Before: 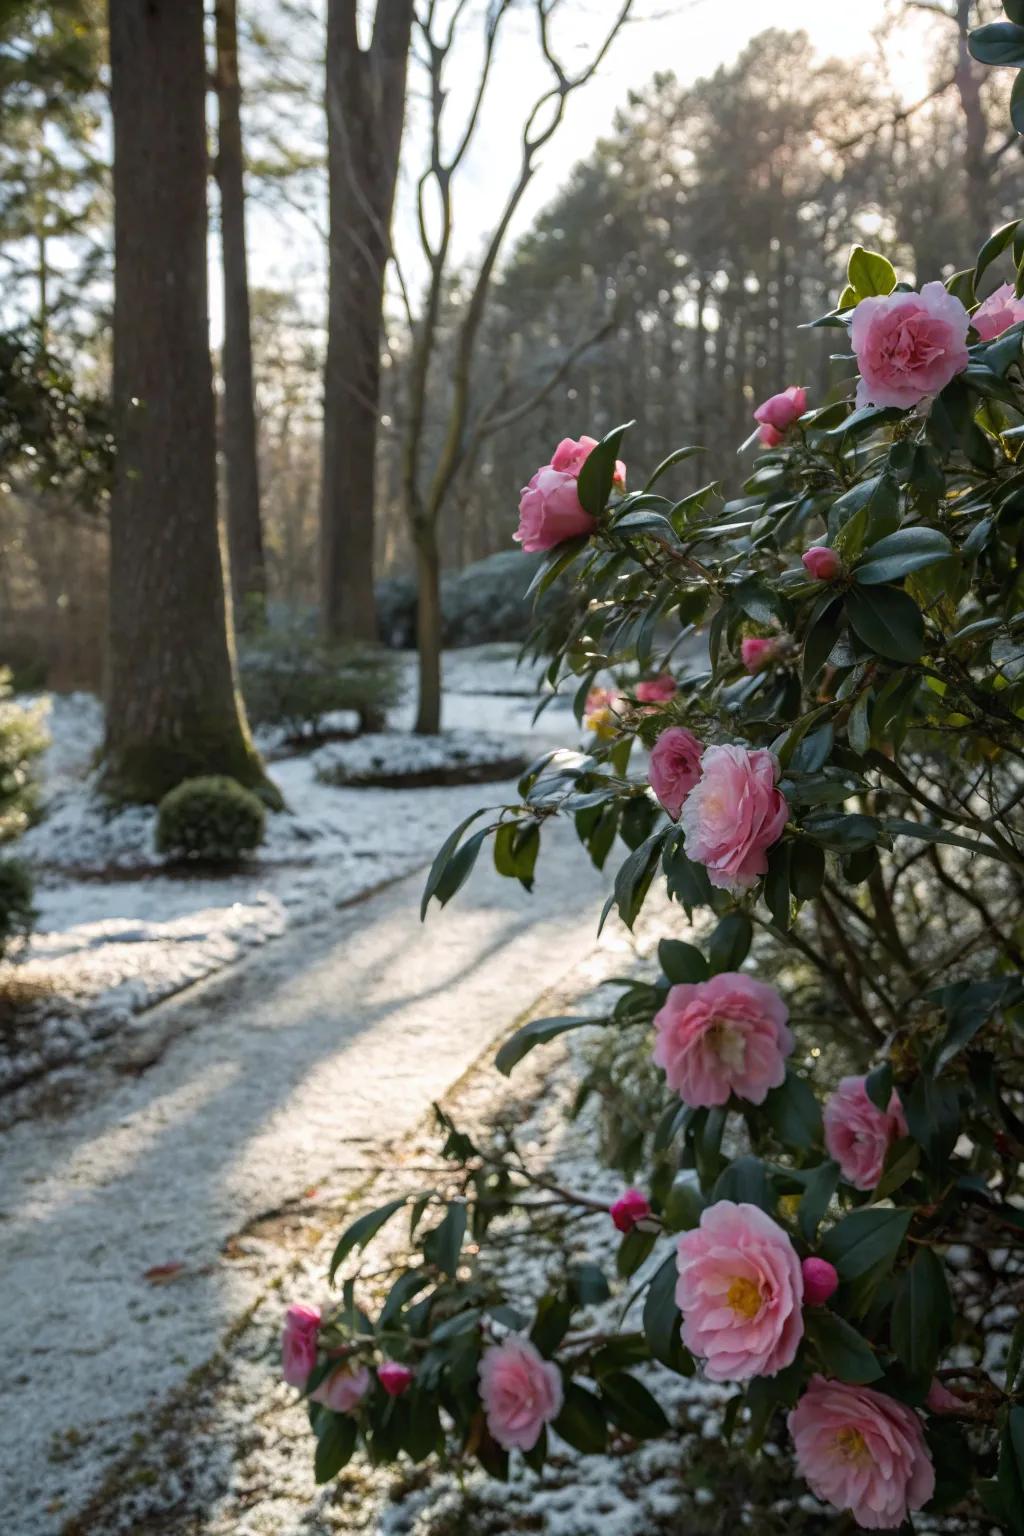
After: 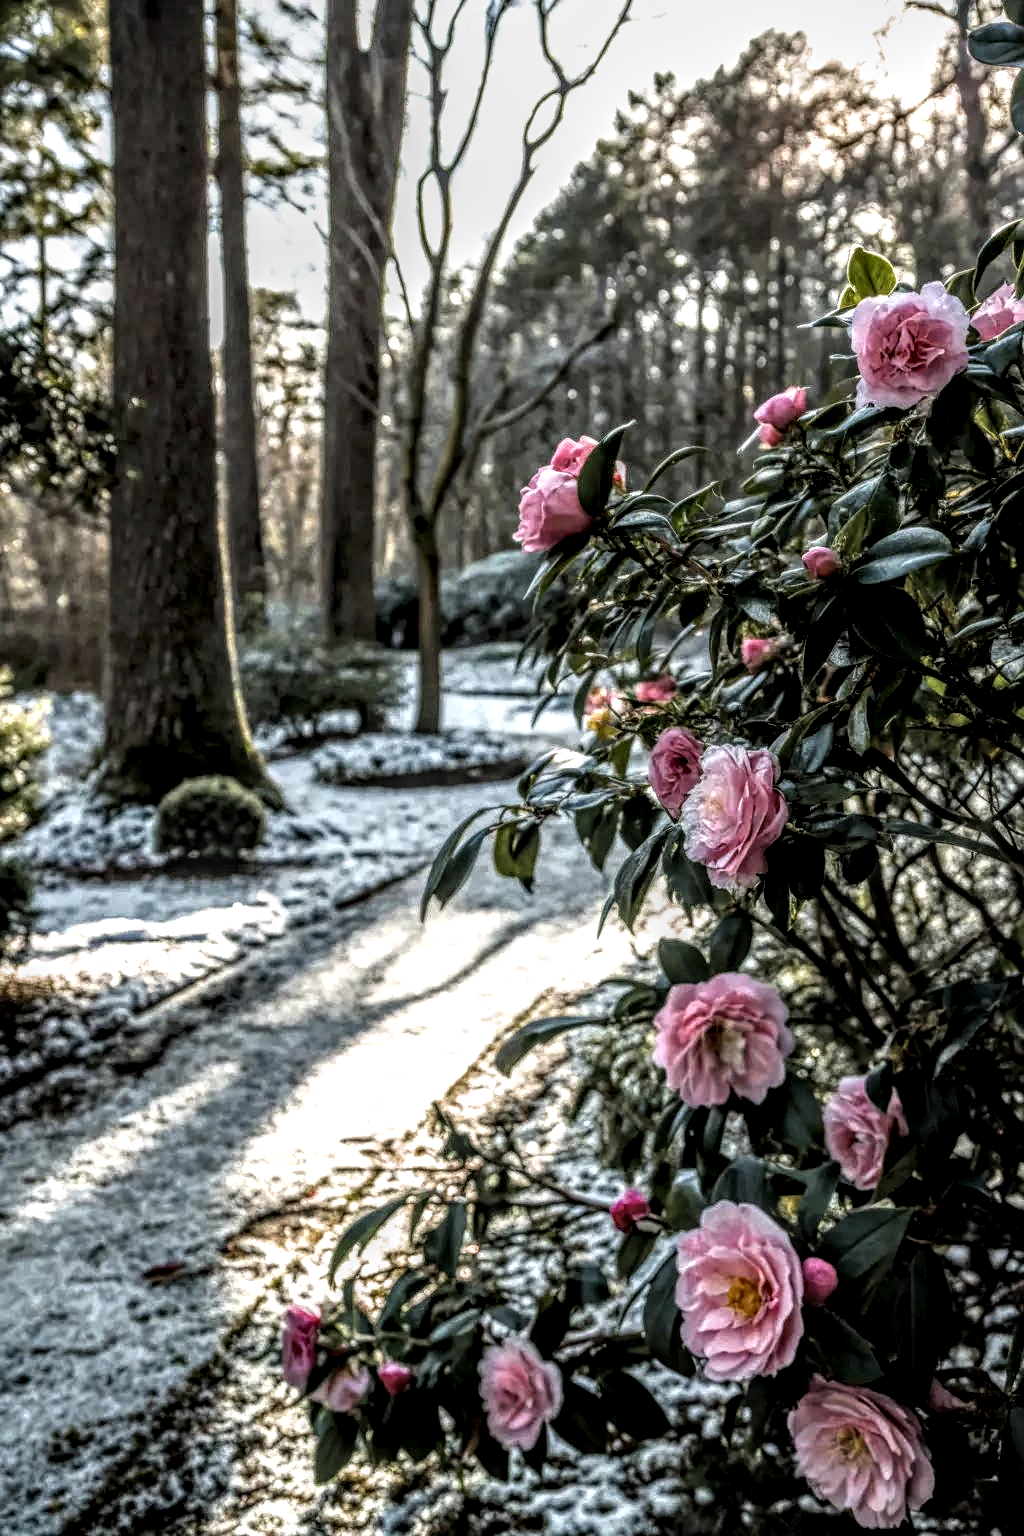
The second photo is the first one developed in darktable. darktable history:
local contrast: highlights 0%, shadows 5%, detail 298%, midtone range 0.297
filmic rgb: black relative exposure -7.99 EV, white relative exposure 2.19 EV, threshold 3.03 EV, hardness 6.97, color science v6 (2022), enable highlight reconstruction true
